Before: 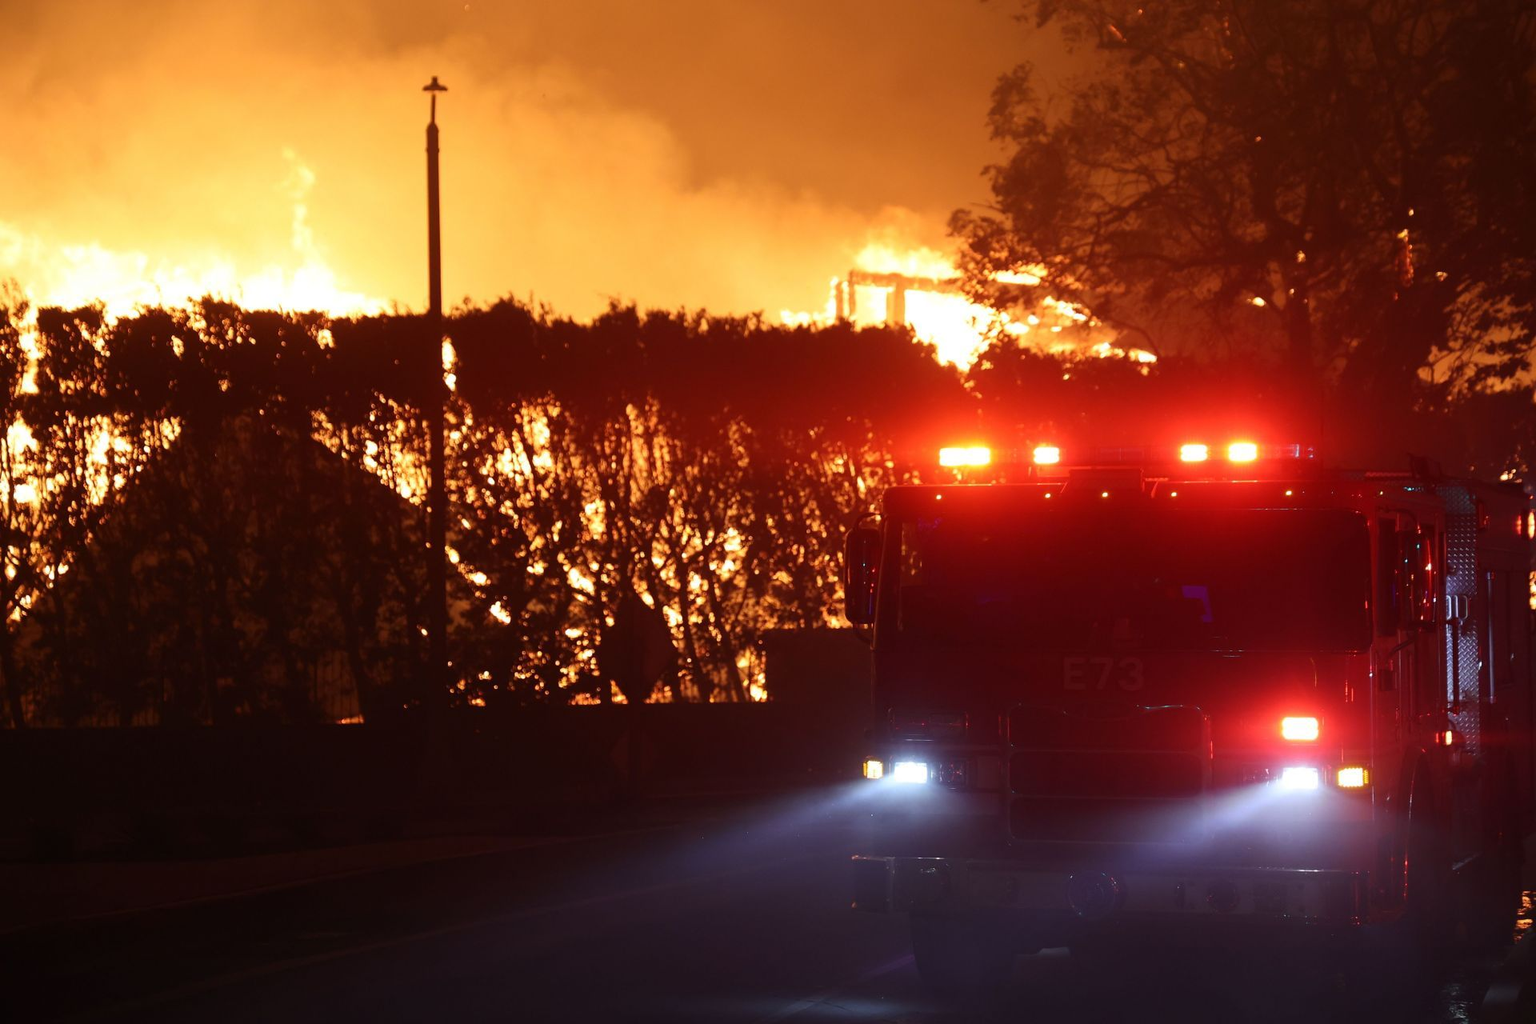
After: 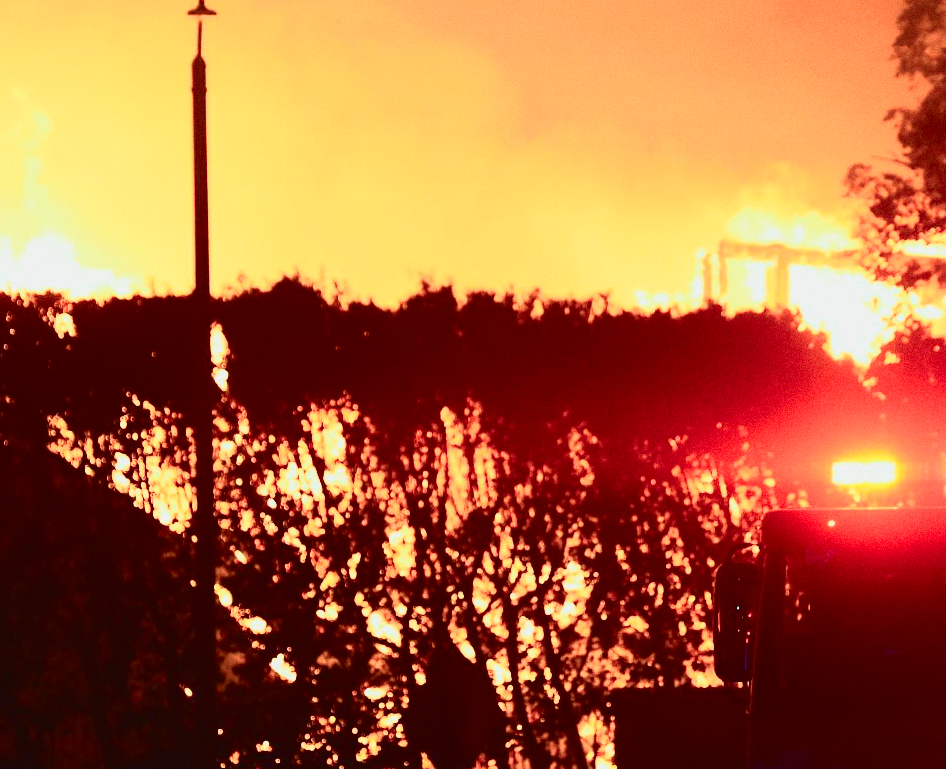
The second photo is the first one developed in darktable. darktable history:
crop: left 17.835%, top 7.675%, right 32.881%, bottom 32.213%
tone curve: curves: ch0 [(0, 0.022) (0.114, 0.096) (0.282, 0.299) (0.456, 0.51) (0.613, 0.693) (0.786, 0.843) (0.999, 0.949)]; ch1 [(0, 0) (0.384, 0.365) (0.463, 0.447) (0.486, 0.474) (0.503, 0.5) (0.535, 0.522) (0.555, 0.546) (0.593, 0.599) (0.755, 0.793) (1, 1)]; ch2 [(0, 0) (0.369, 0.375) (0.449, 0.434) (0.501, 0.5) (0.528, 0.517) (0.561, 0.57) (0.612, 0.631) (0.668, 0.659) (1, 1)], color space Lab, independent channels, preserve colors none
base curve: curves: ch0 [(0, 0) (0.557, 0.834) (1, 1)]
contrast brightness saturation: contrast 0.28
grain: coarseness 0.47 ISO
